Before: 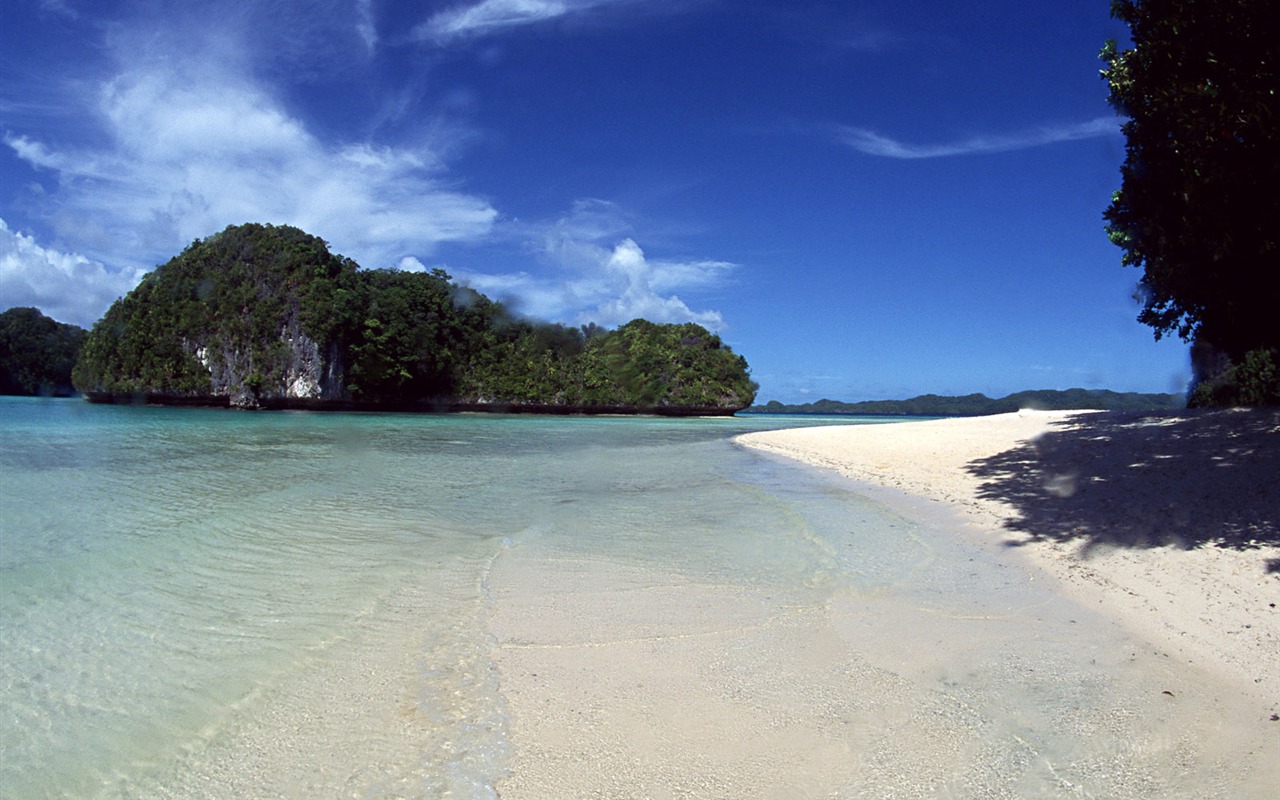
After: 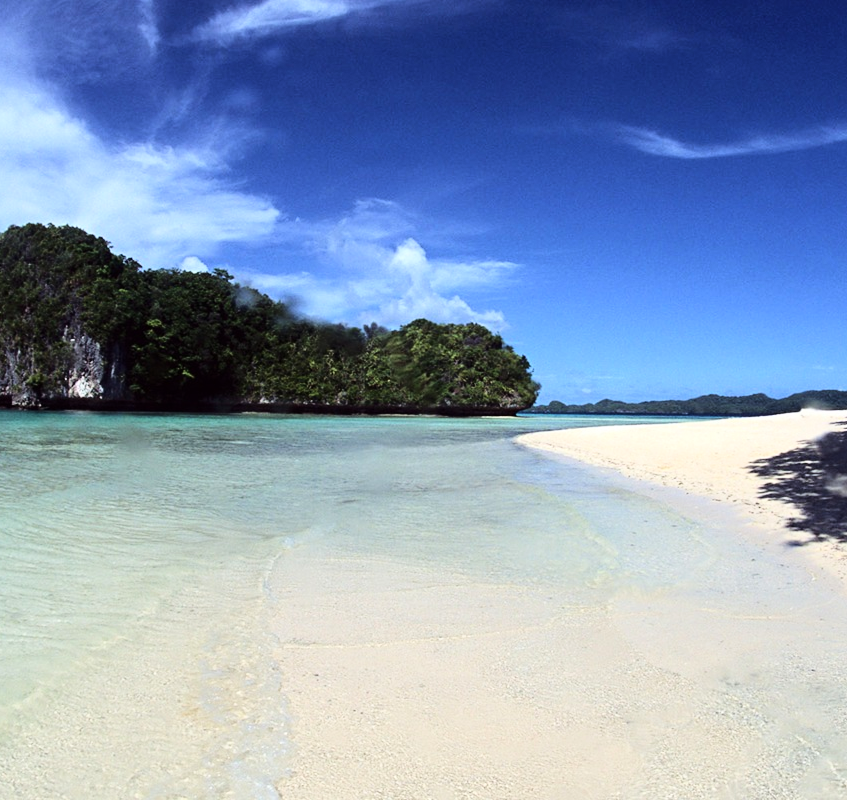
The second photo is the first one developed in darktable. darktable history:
base curve: curves: ch0 [(0, 0) (0.036, 0.025) (0.121, 0.166) (0.206, 0.329) (0.605, 0.79) (1, 1)]
crop: left 17.032%, right 16.72%
